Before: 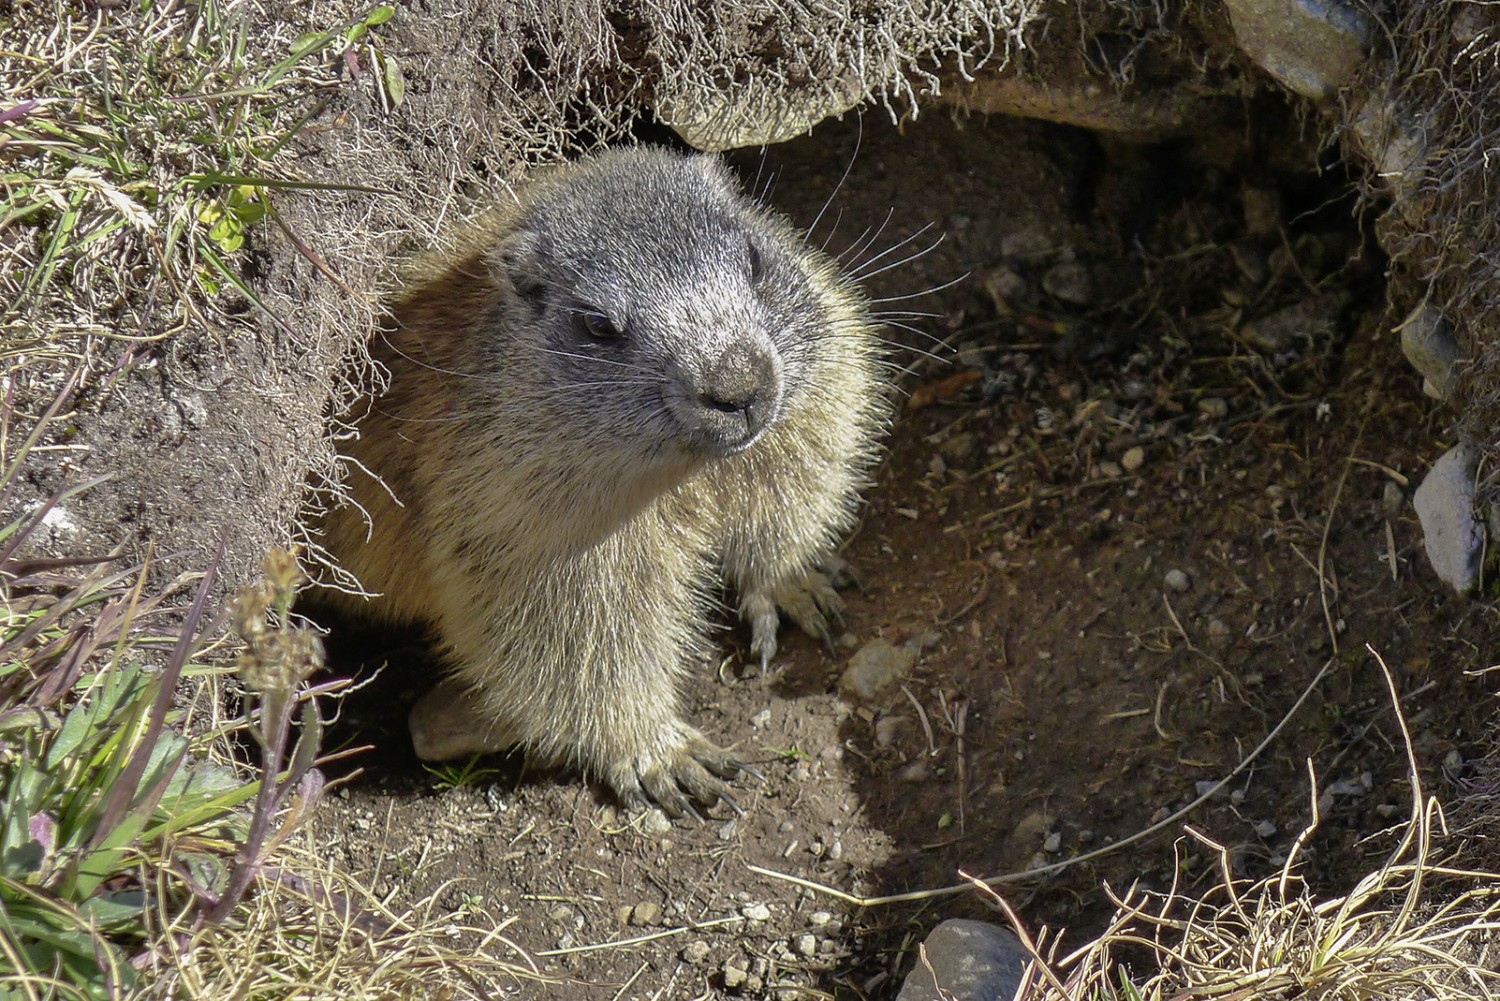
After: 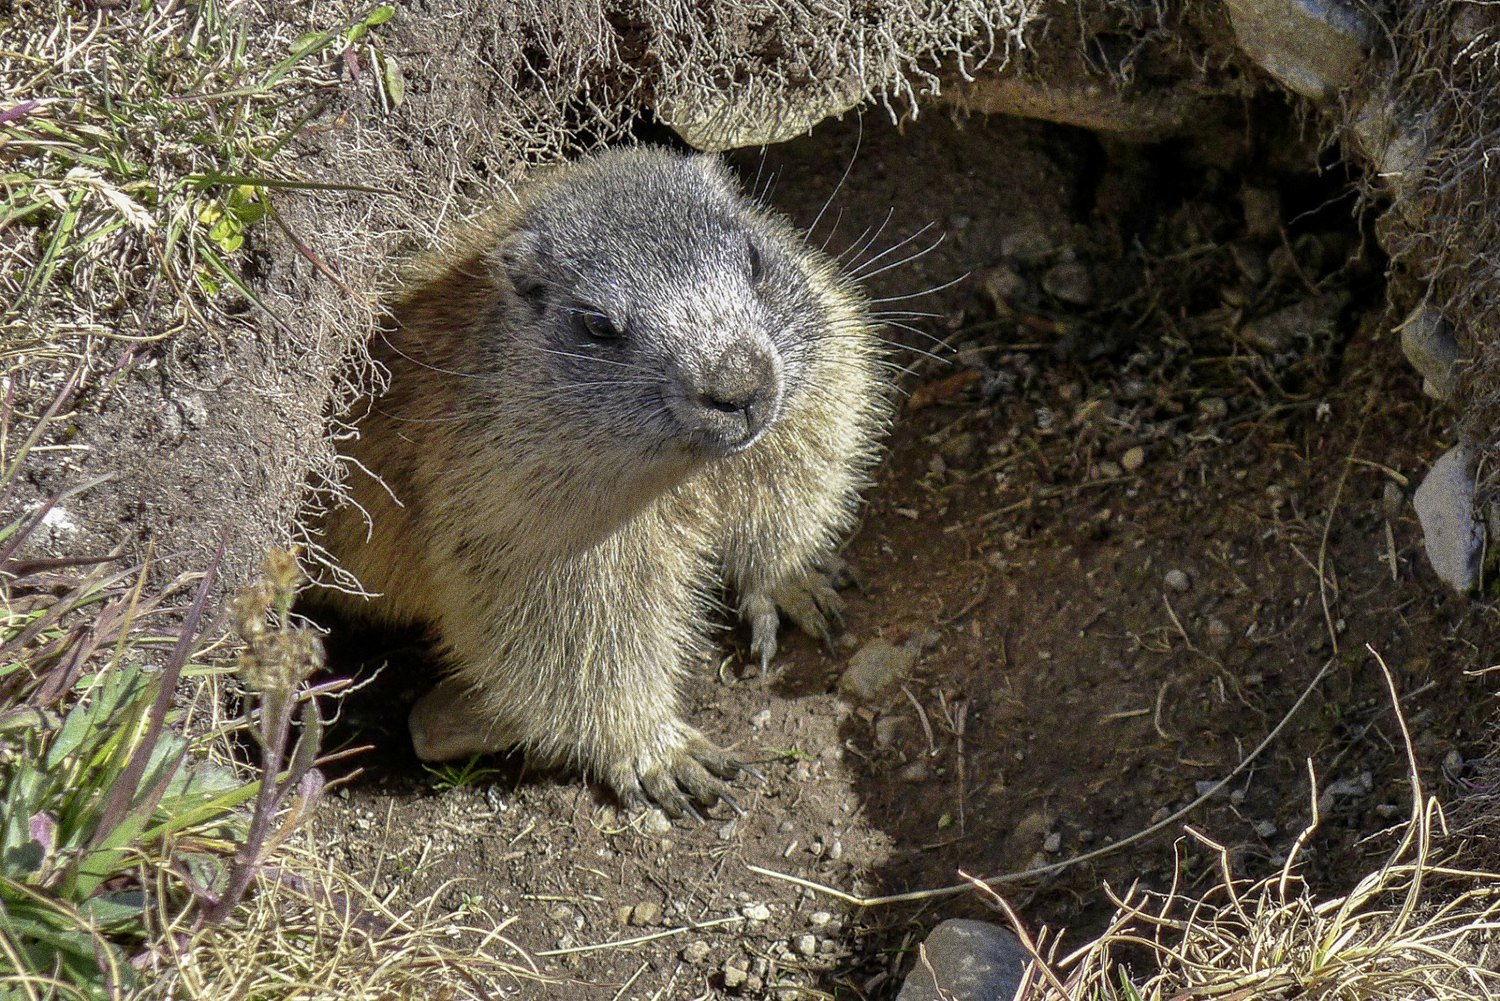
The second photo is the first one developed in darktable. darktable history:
grain: coarseness 0.09 ISO, strength 40%
local contrast: highlights 100%, shadows 100%, detail 120%, midtone range 0.2
